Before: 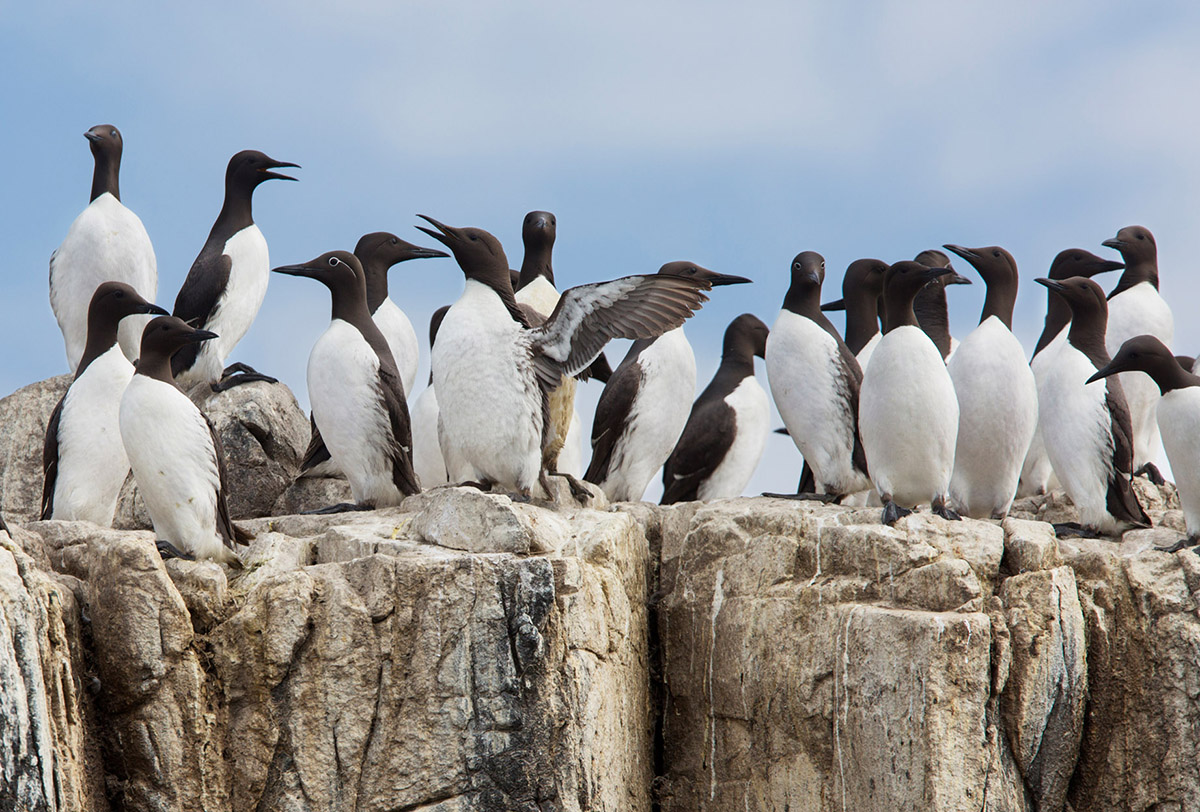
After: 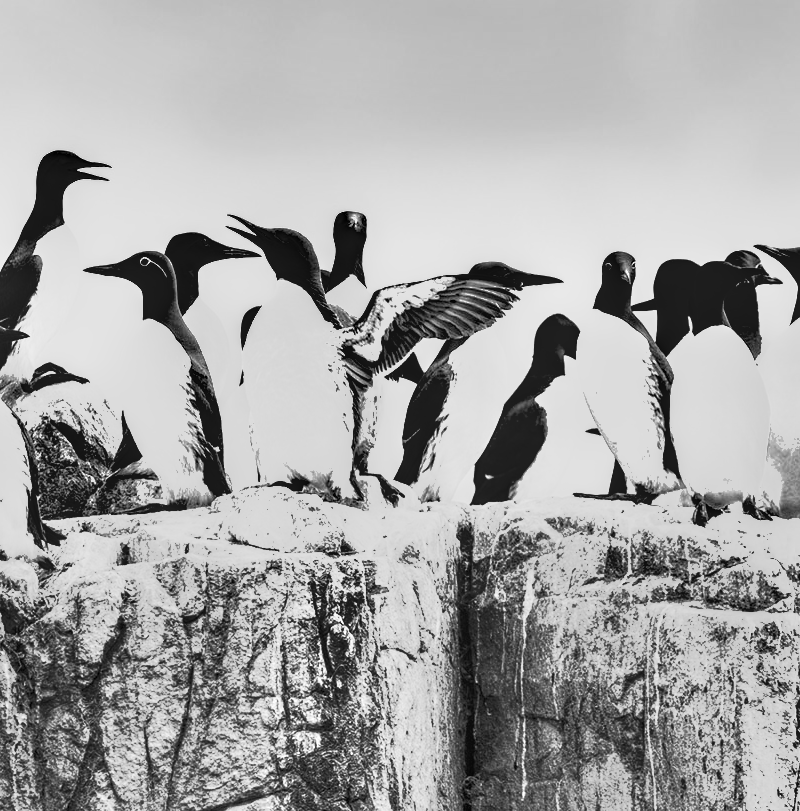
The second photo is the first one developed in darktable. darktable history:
shadows and highlights: shadows 32.83, highlights -47.7, soften with gaussian
exposure: black level correction 0, exposure 1.9 EV, compensate highlight preservation false
monochrome: a -11.7, b 1.62, size 0.5, highlights 0.38
crop and rotate: left 15.754%, right 17.579%
color correction: highlights a* 17.88, highlights b* 18.79
local contrast: on, module defaults
white balance: red 1.123, blue 0.83
